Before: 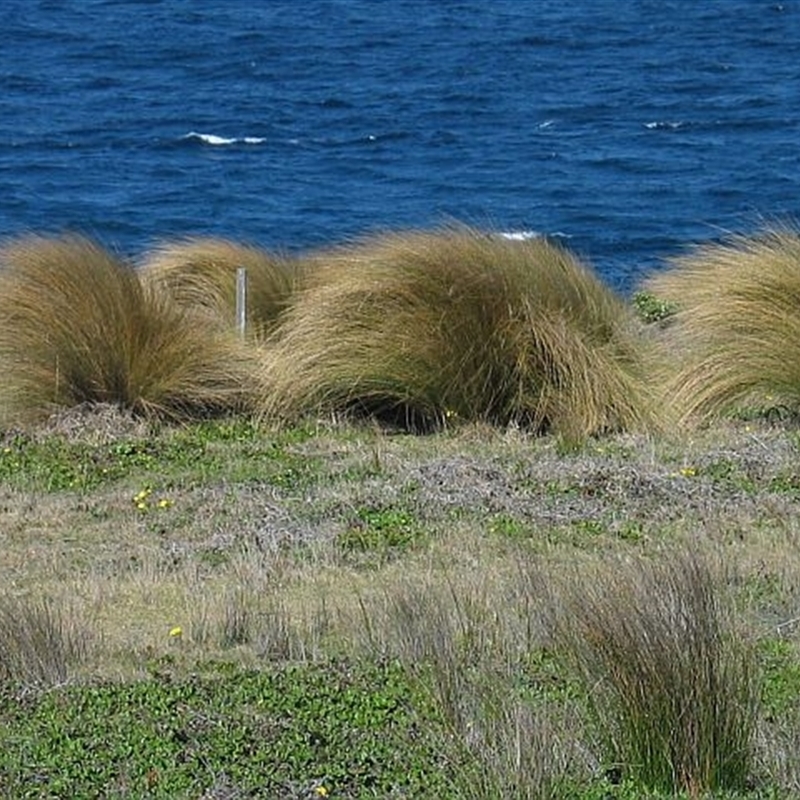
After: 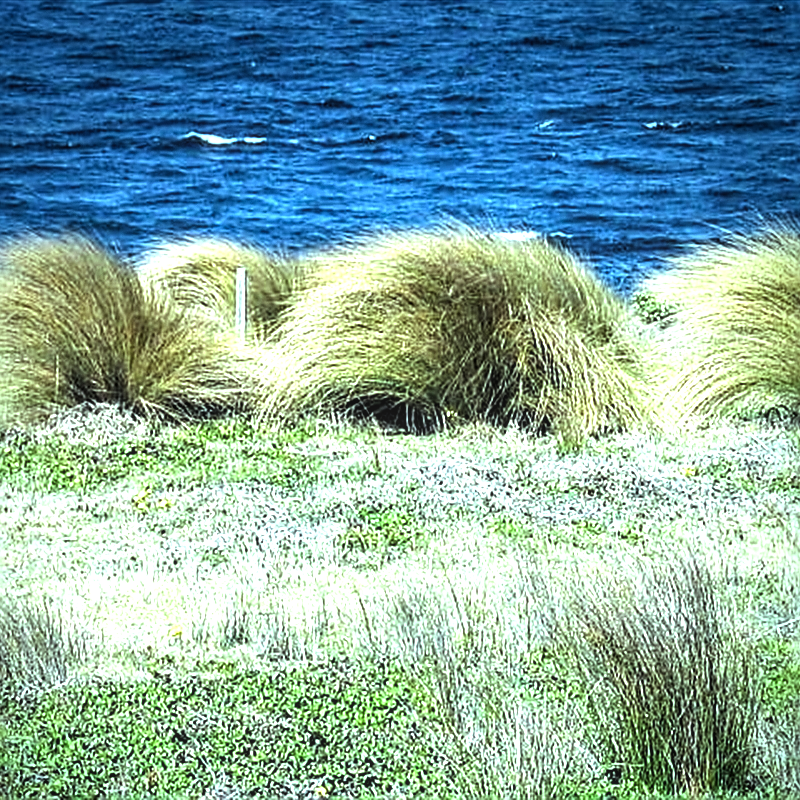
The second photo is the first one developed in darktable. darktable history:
vignetting: brightness -0.629, saturation -0.007, center (-0.028, 0.239)
local contrast: on, module defaults
sharpen: on, module defaults
exposure: exposure 0.6 EV, compensate highlight preservation false
levels: levels [0.044, 0.475, 0.791]
tone curve: curves: ch0 [(0, 0) (0.004, 0.001) (0.133, 0.112) (0.325, 0.362) (0.832, 0.893) (1, 1)], color space Lab, linked channels, preserve colors none
color balance: mode lift, gamma, gain (sRGB), lift [0.997, 0.979, 1.021, 1.011], gamma [1, 1.084, 0.916, 0.998], gain [1, 0.87, 1.13, 1.101], contrast 4.55%, contrast fulcrum 38.24%, output saturation 104.09%
